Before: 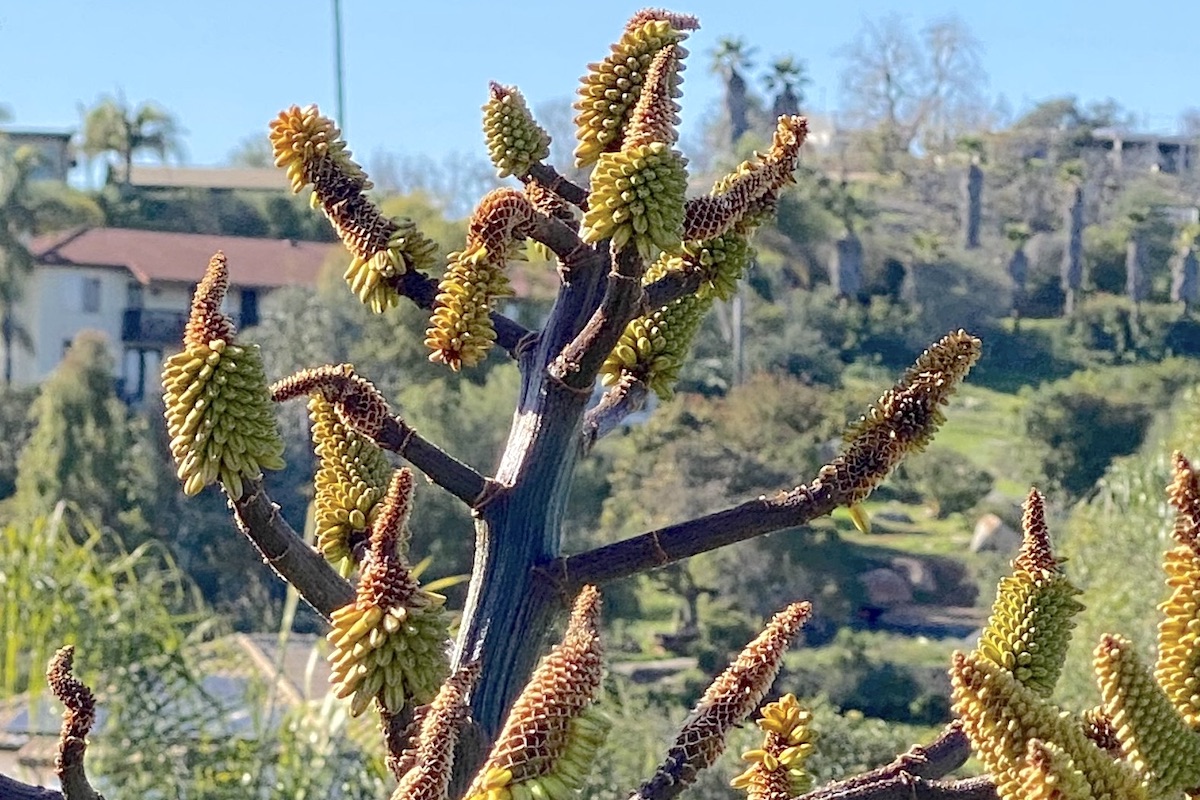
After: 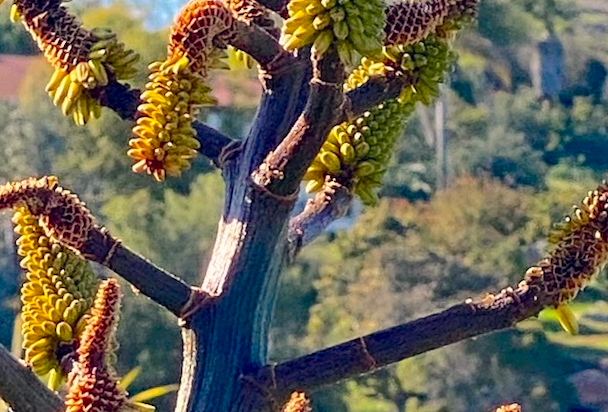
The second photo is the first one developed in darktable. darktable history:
color zones: curves: ch0 [(0.25, 0.5) (0.428, 0.473) (0.75, 0.5)]; ch1 [(0.243, 0.479) (0.398, 0.452) (0.75, 0.5)]
contrast brightness saturation: contrast 0.08, saturation 0.2
rotate and perspective: rotation -1.24°, automatic cropping off
crop: left 25%, top 25%, right 25%, bottom 25%
color balance rgb: shadows lift › hue 87.51°, highlights gain › chroma 1.62%, highlights gain › hue 55.1°, global offset › chroma 0.06%, global offset › hue 253.66°, linear chroma grading › global chroma 0.5%, perceptual saturation grading › global saturation 16.38%
